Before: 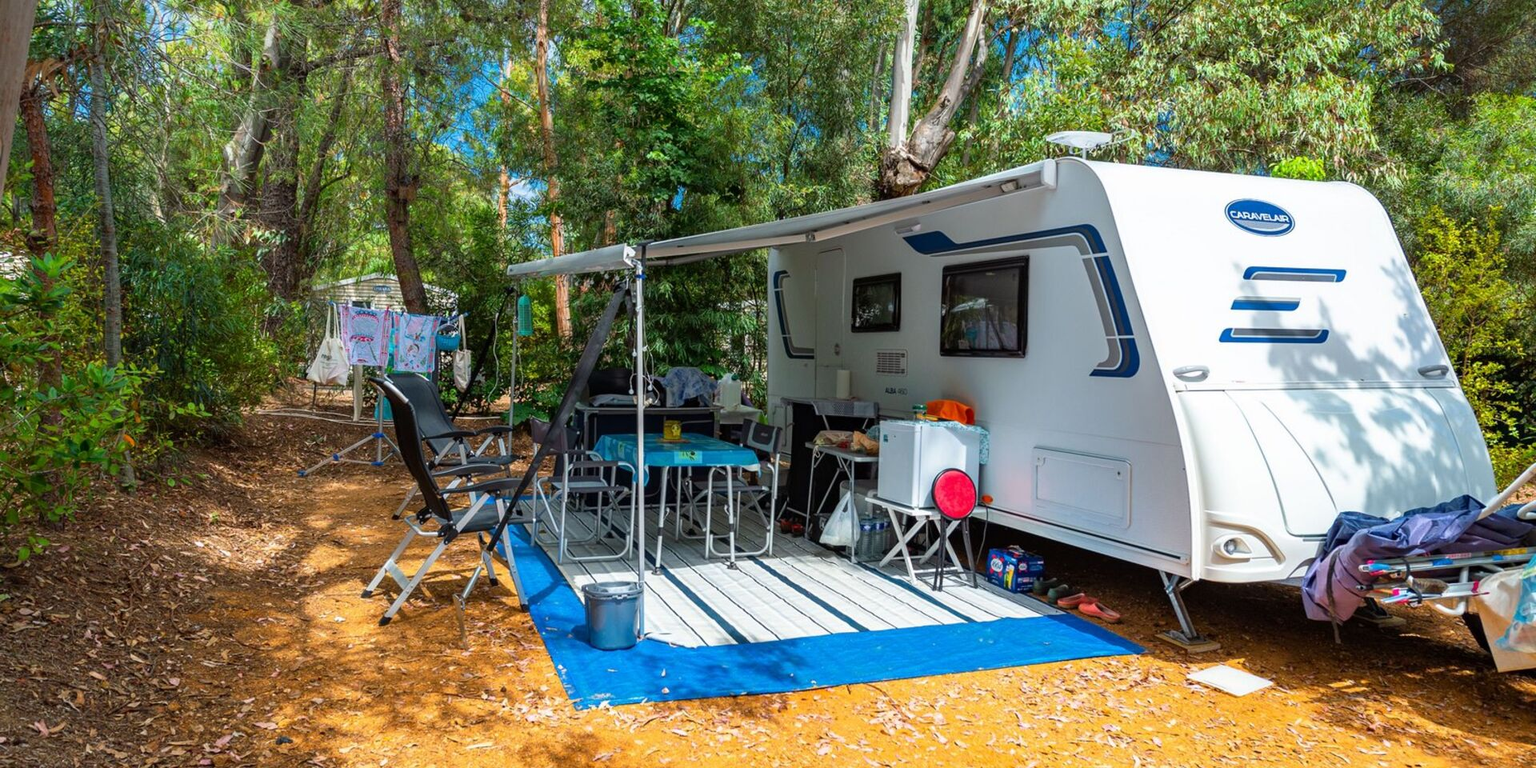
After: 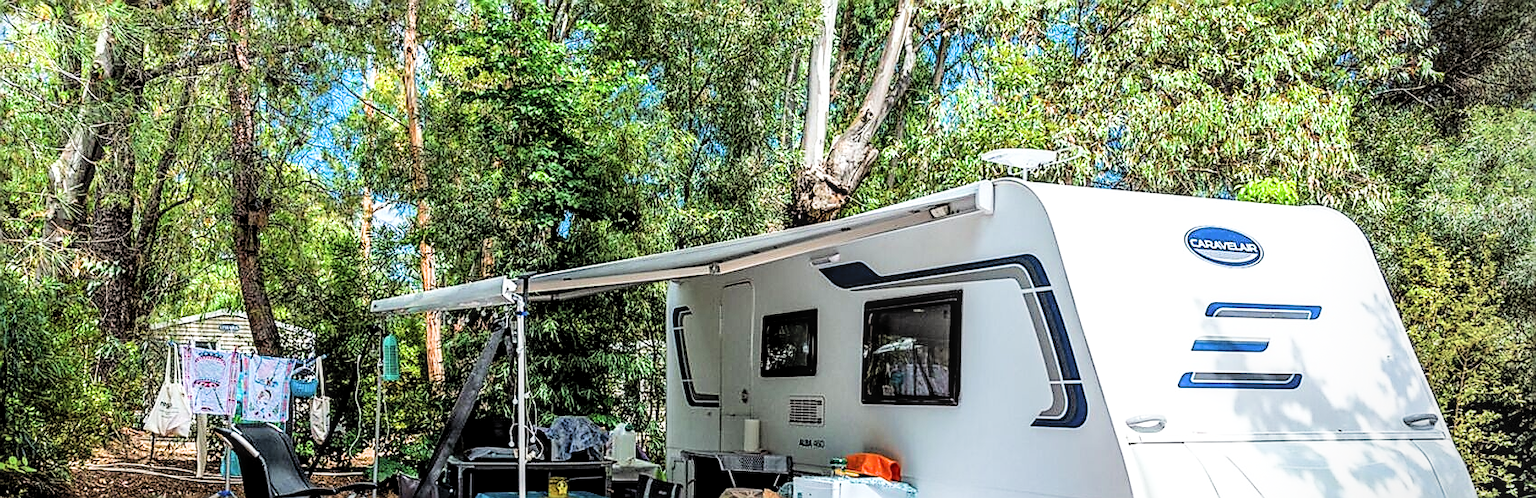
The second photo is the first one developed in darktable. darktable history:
levels: black 3.91%
crop and rotate: left 11.747%, bottom 42.63%
filmic rgb: black relative exposure -5.05 EV, white relative exposure 3.54 EV, hardness 3.19, contrast 1.402, highlights saturation mix -49.78%
local contrast: highlights 62%, detail 143%, midtone range 0.428
sharpen: radius 1.376, amount 1.246, threshold 0.73
exposure: exposure 0.631 EV, compensate exposure bias true, compensate highlight preservation false
contrast brightness saturation: brightness 0.127
vignetting: brightness -0.278, center (-0.118, -0.005), dithering 8-bit output
